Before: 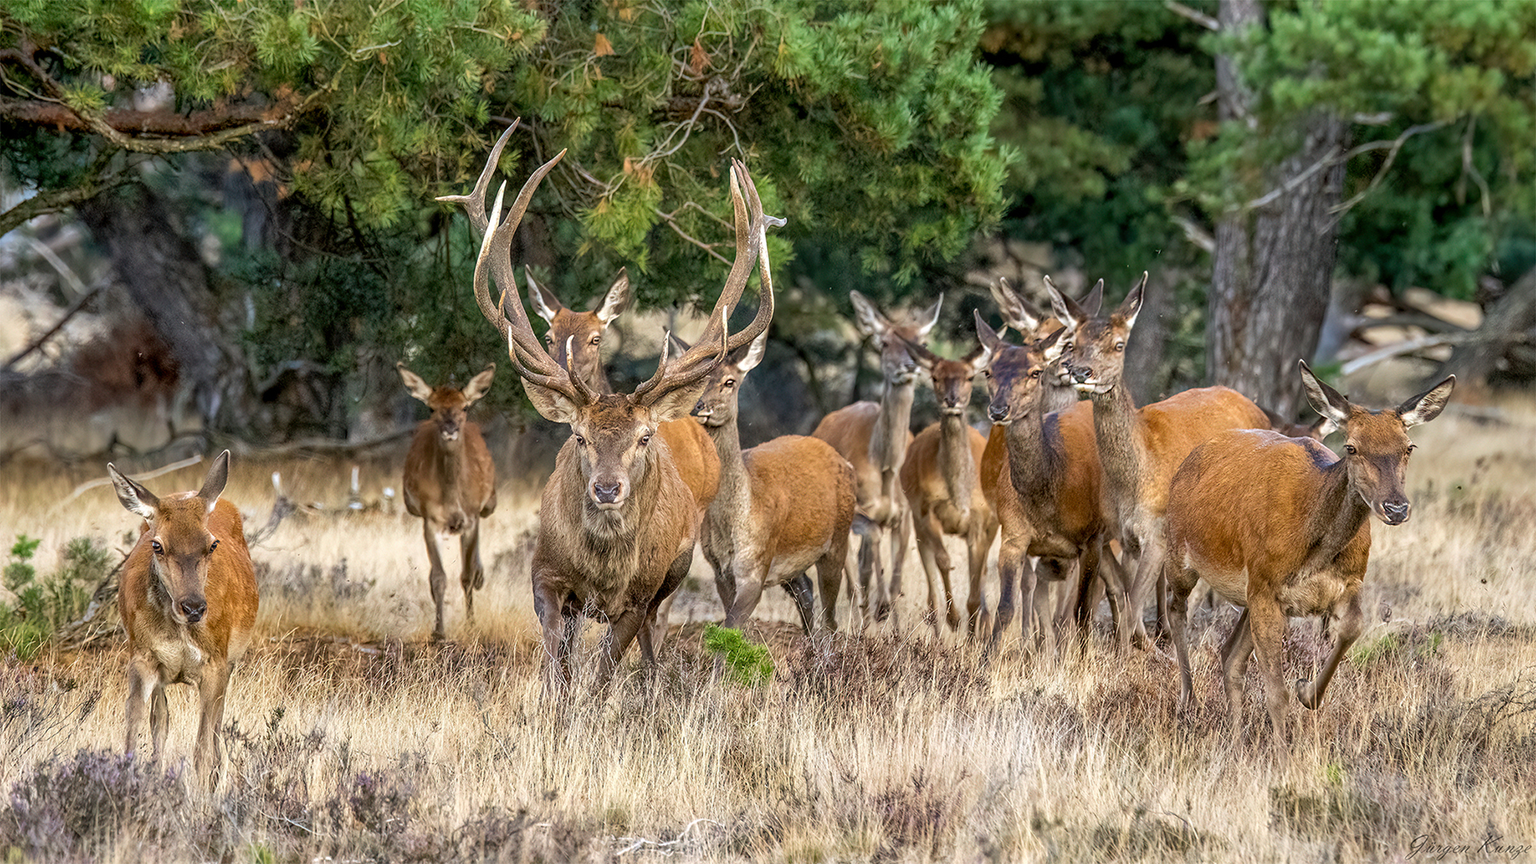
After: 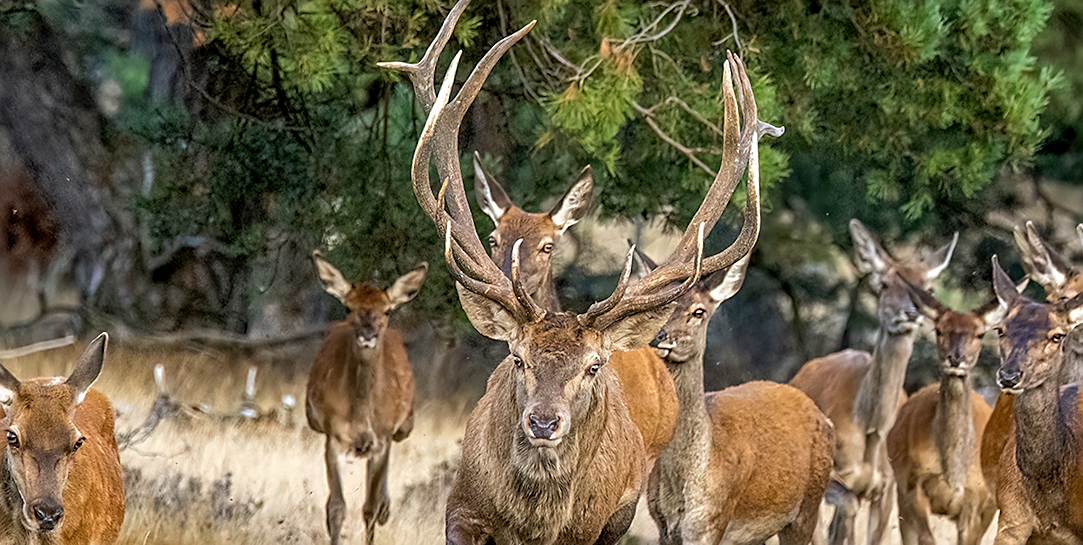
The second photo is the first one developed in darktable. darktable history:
crop and rotate: angle -5.66°, left 2.026%, top 6.825%, right 27.546%, bottom 30.145%
sharpen: on, module defaults
